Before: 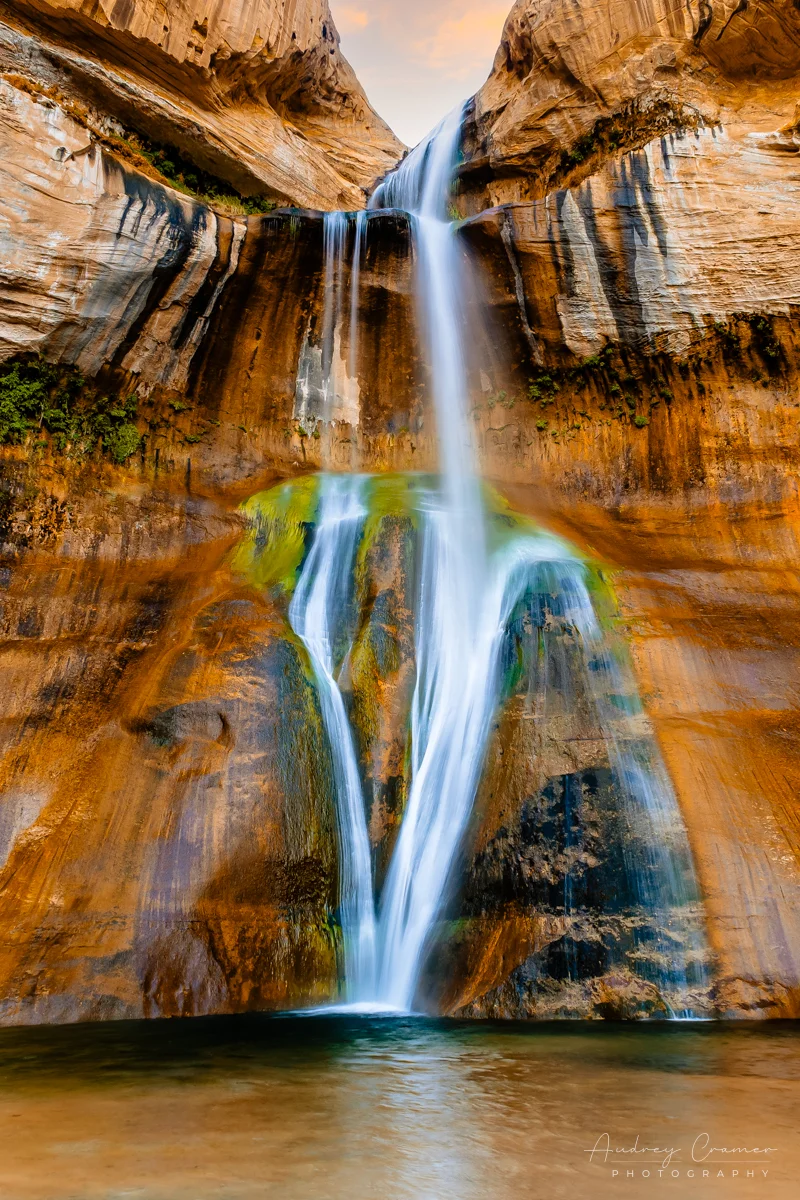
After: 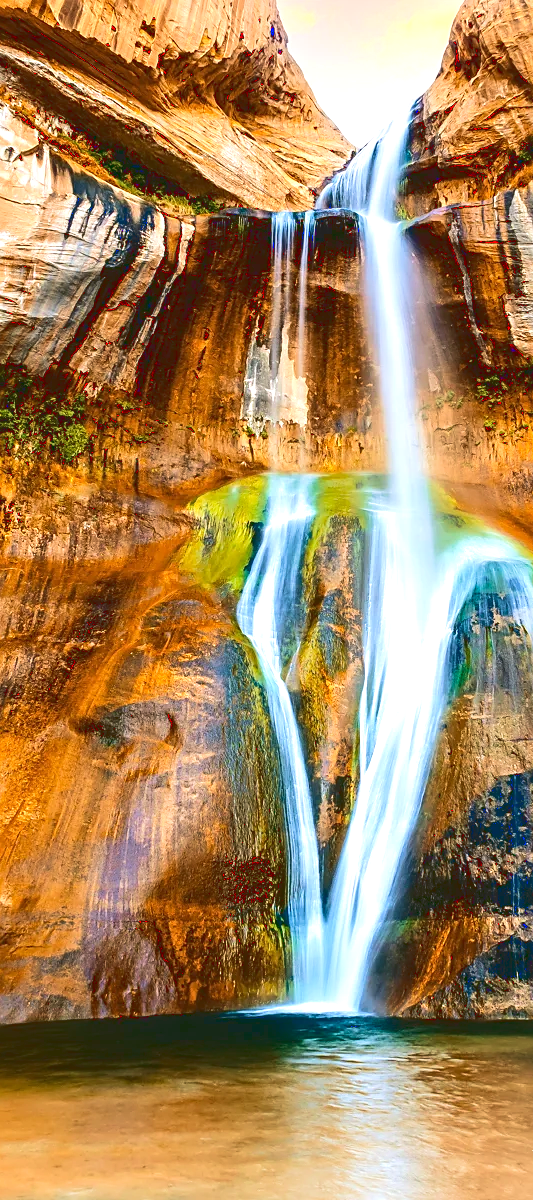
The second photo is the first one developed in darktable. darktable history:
velvia: on, module defaults
tone curve: curves: ch0 [(0, 0.129) (0.187, 0.207) (0.729, 0.789) (1, 1)], color space Lab, linked channels, preserve colors none
exposure: black level correction 0, exposure 0.7 EV, compensate exposure bias true, compensate highlight preservation false
crop and rotate: left 6.617%, right 26.717%
sharpen: on, module defaults
